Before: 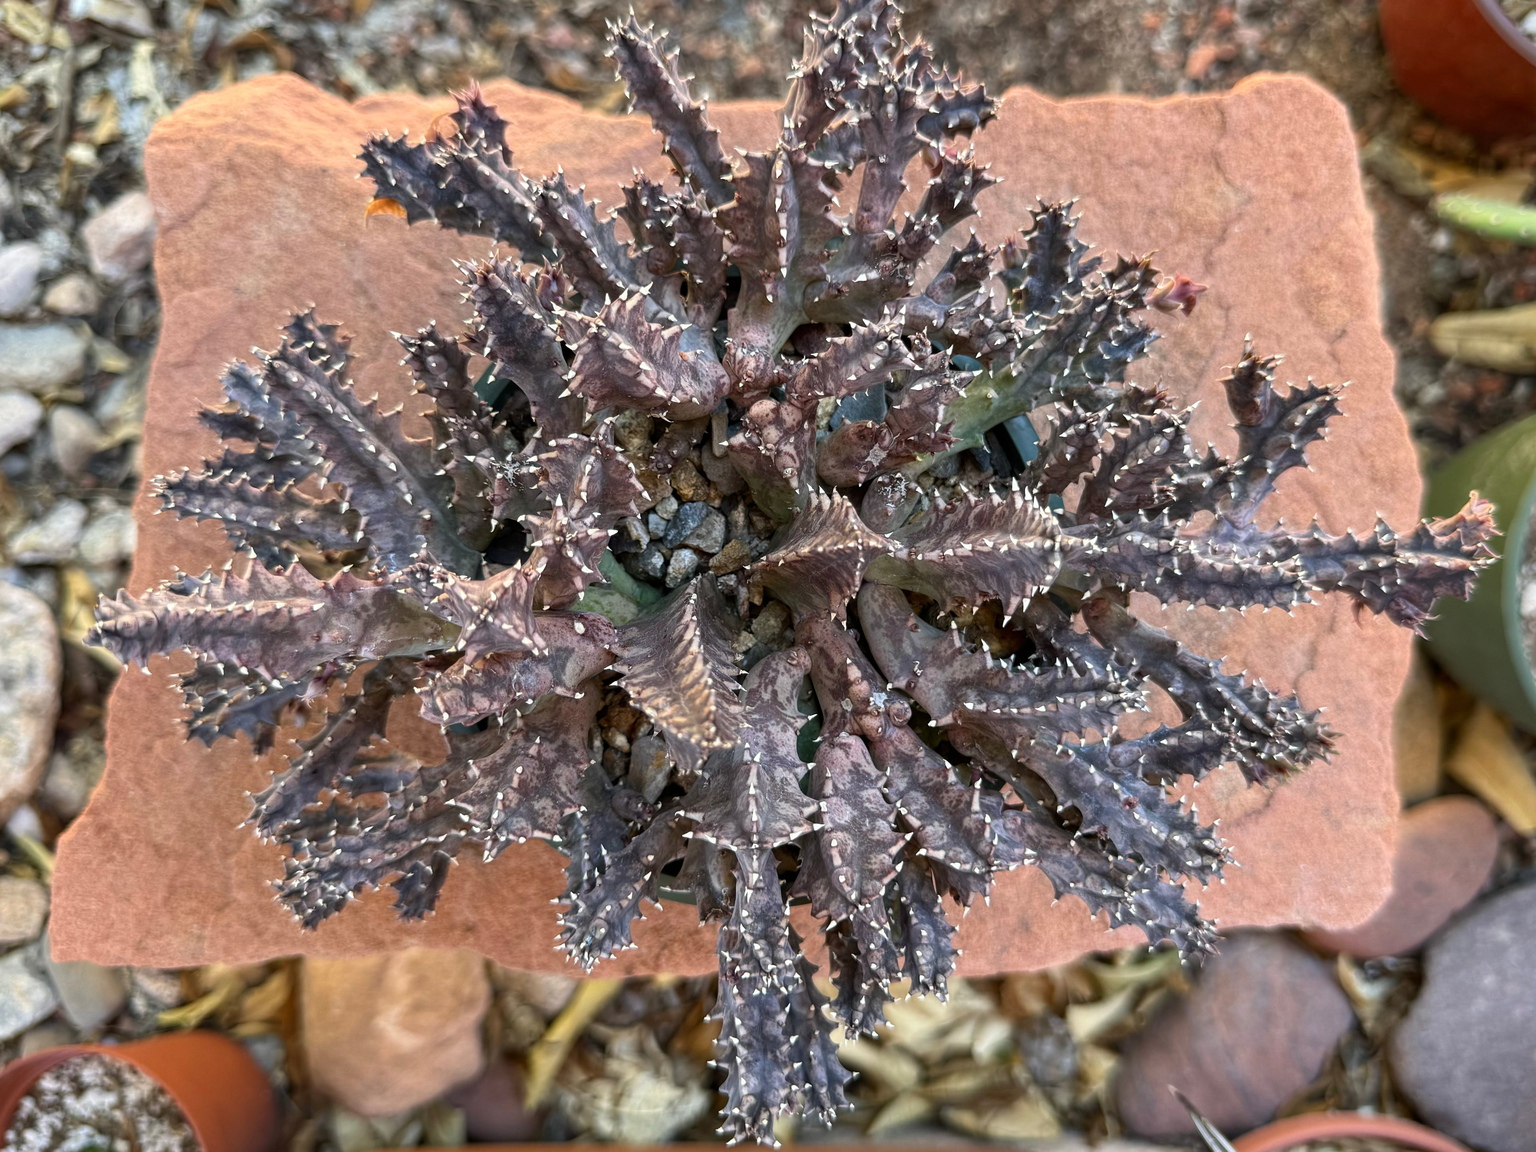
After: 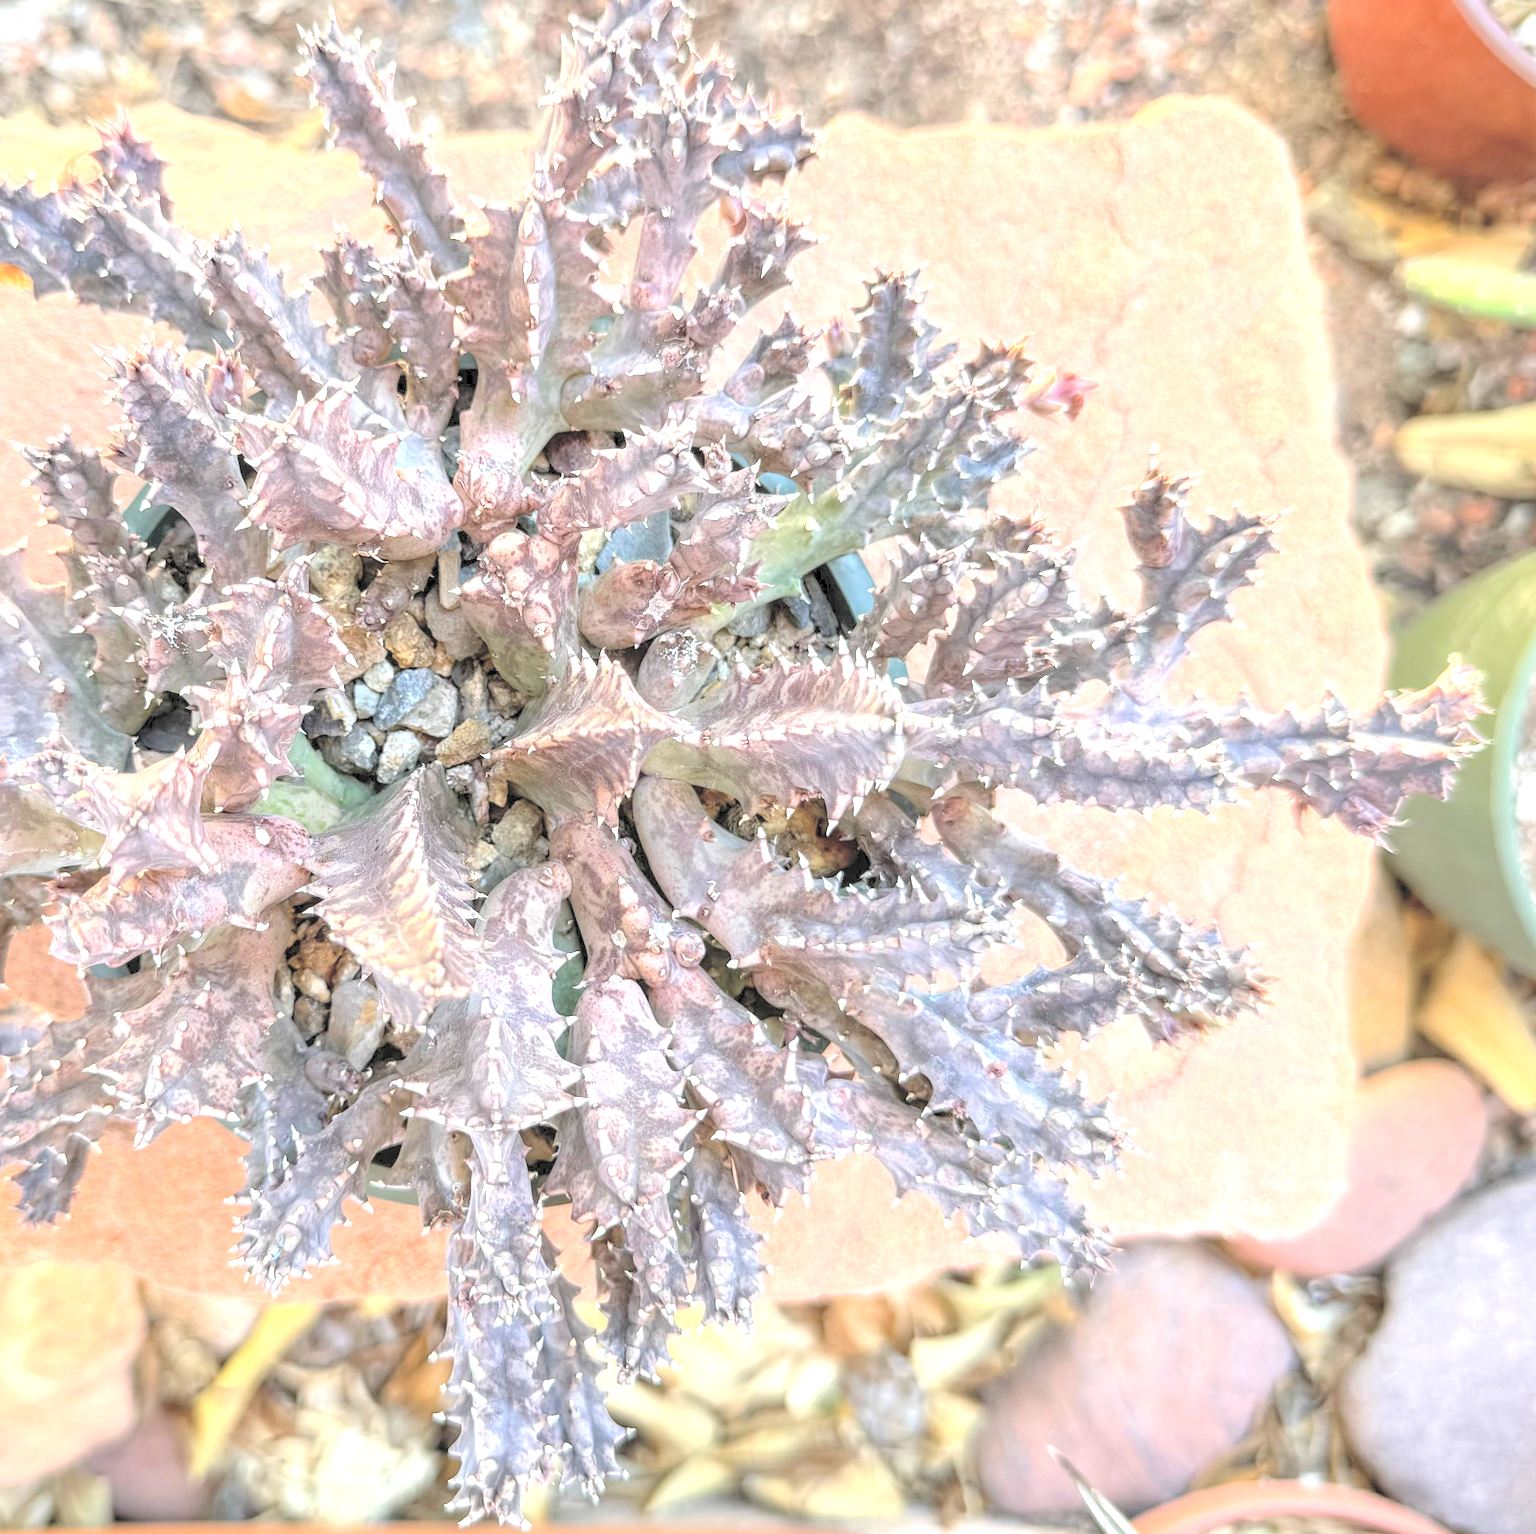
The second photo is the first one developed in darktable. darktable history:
contrast brightness saturation: brightness 0.995
local contrast: highlights 61%, detail 143%, midtone range 0.43
exposure: exposure 1.001 EV, compensate highlight preservation false
crop and rotate: left 24.899%
